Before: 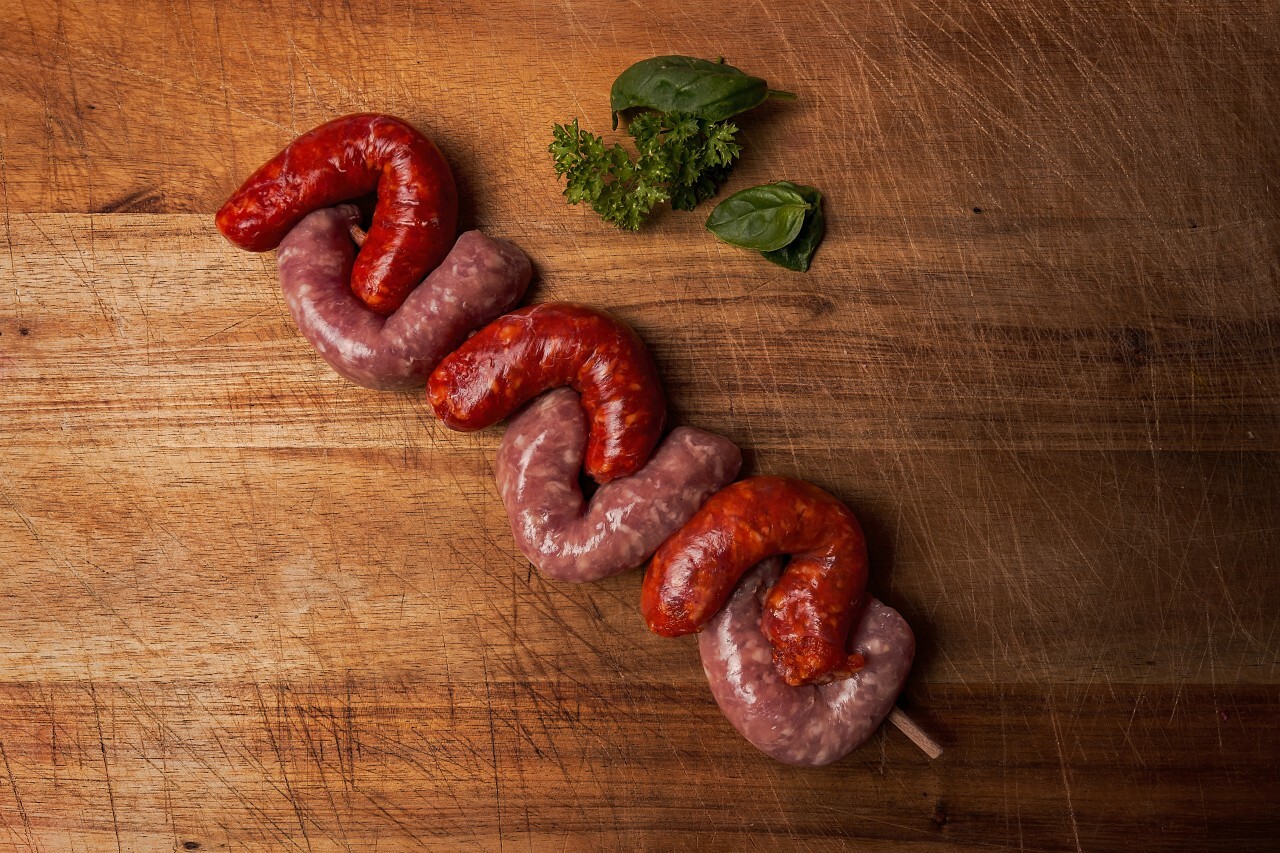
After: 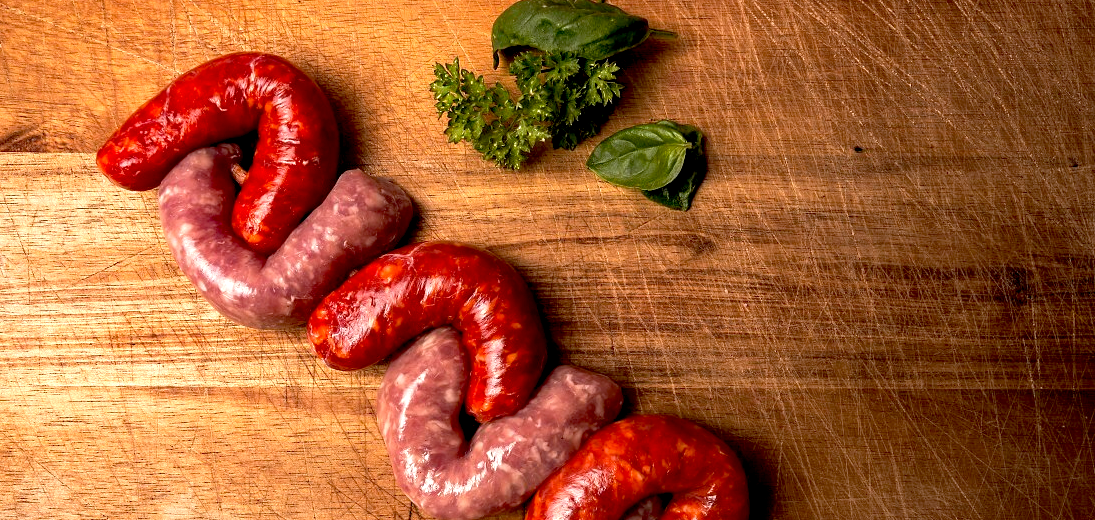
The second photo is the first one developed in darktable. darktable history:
crop and rotate: left 9.355%, top 7.292%, right 5.022%, bottom 31.636%
exposure: black level correction 0.01, exposure 1 EV, compensate highlight preservation false
